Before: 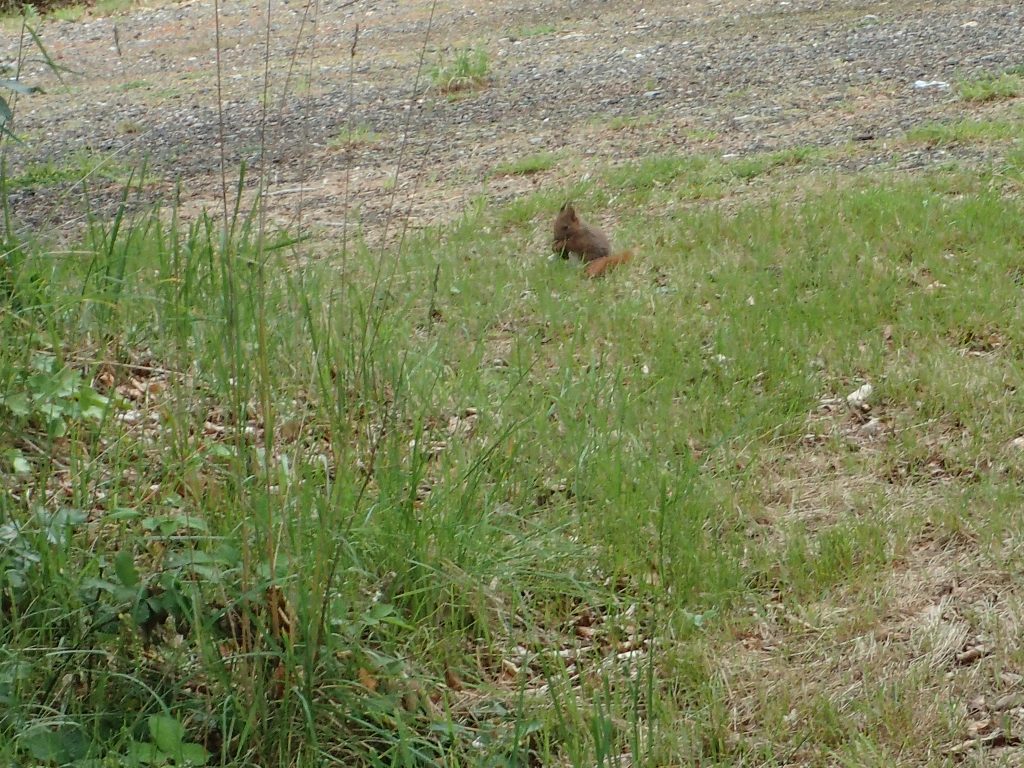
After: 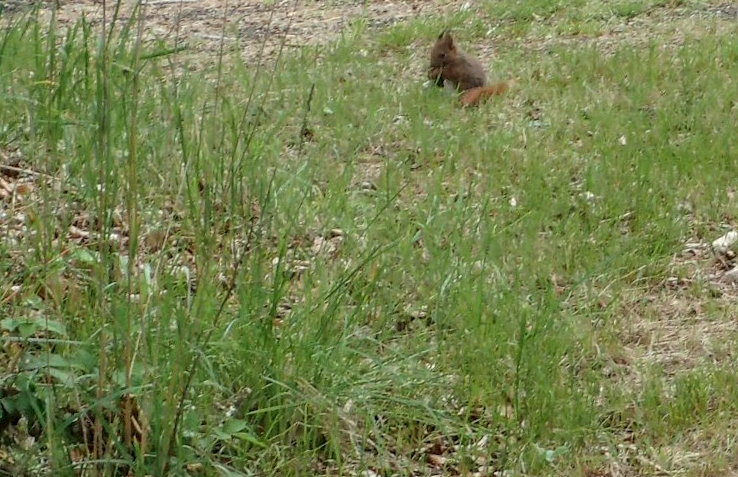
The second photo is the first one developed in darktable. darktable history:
local contrast: on, module defaults
crop and rotate: angle -3.68°, left 9.898%, top 20.749%, right 11.909%, bottom 11.898%
